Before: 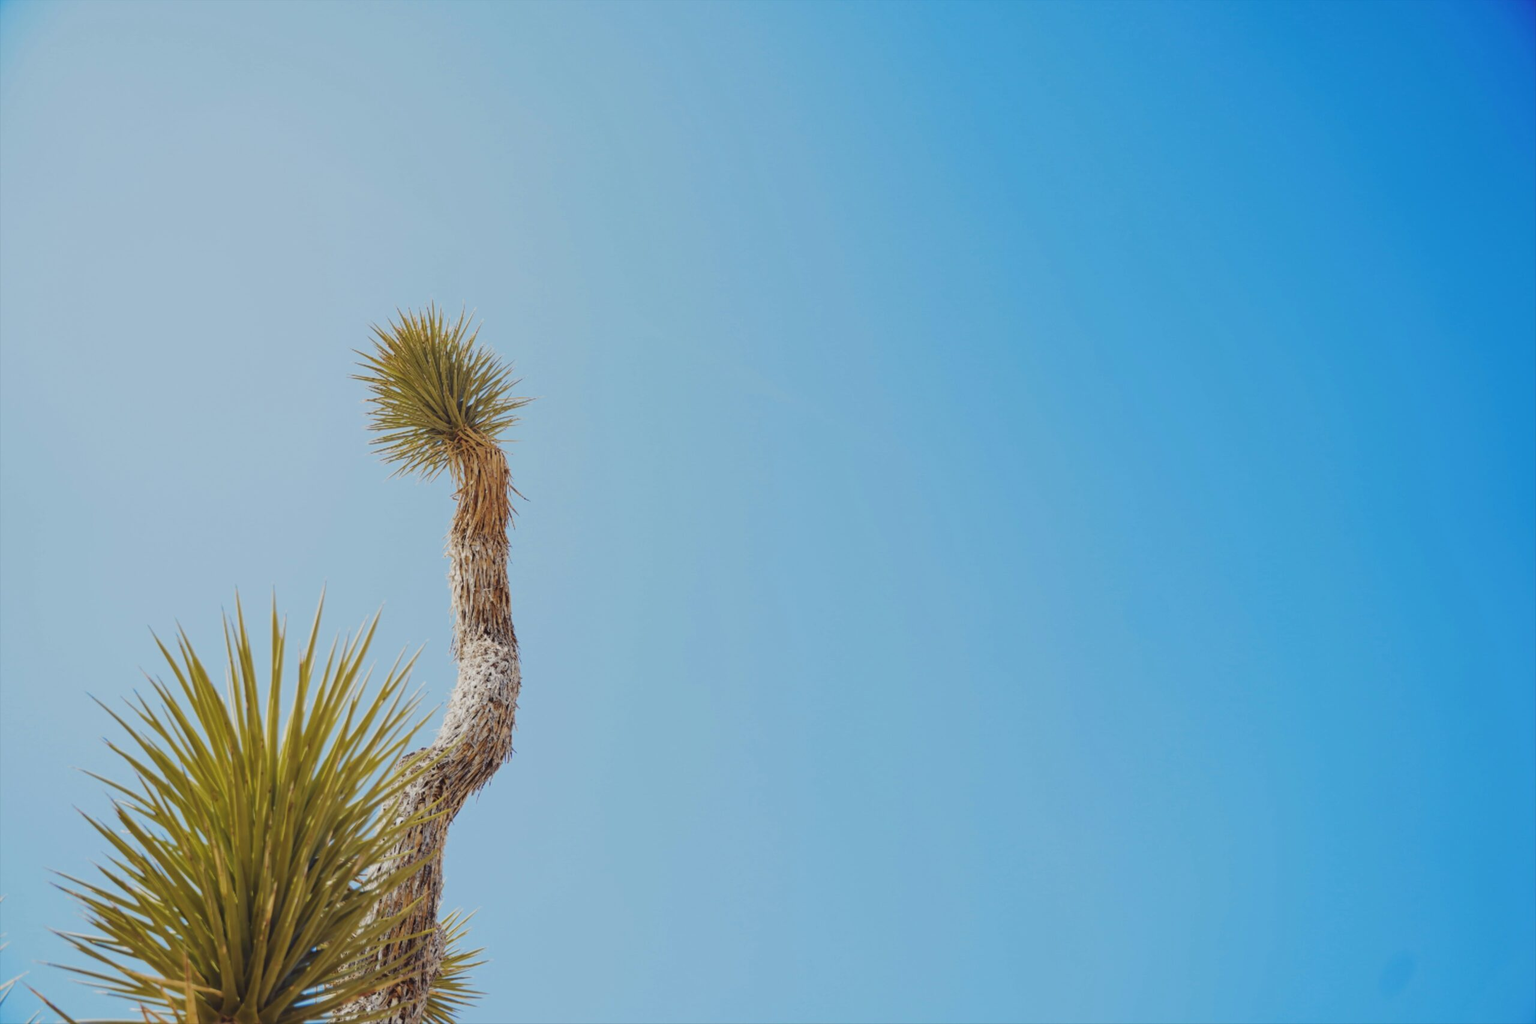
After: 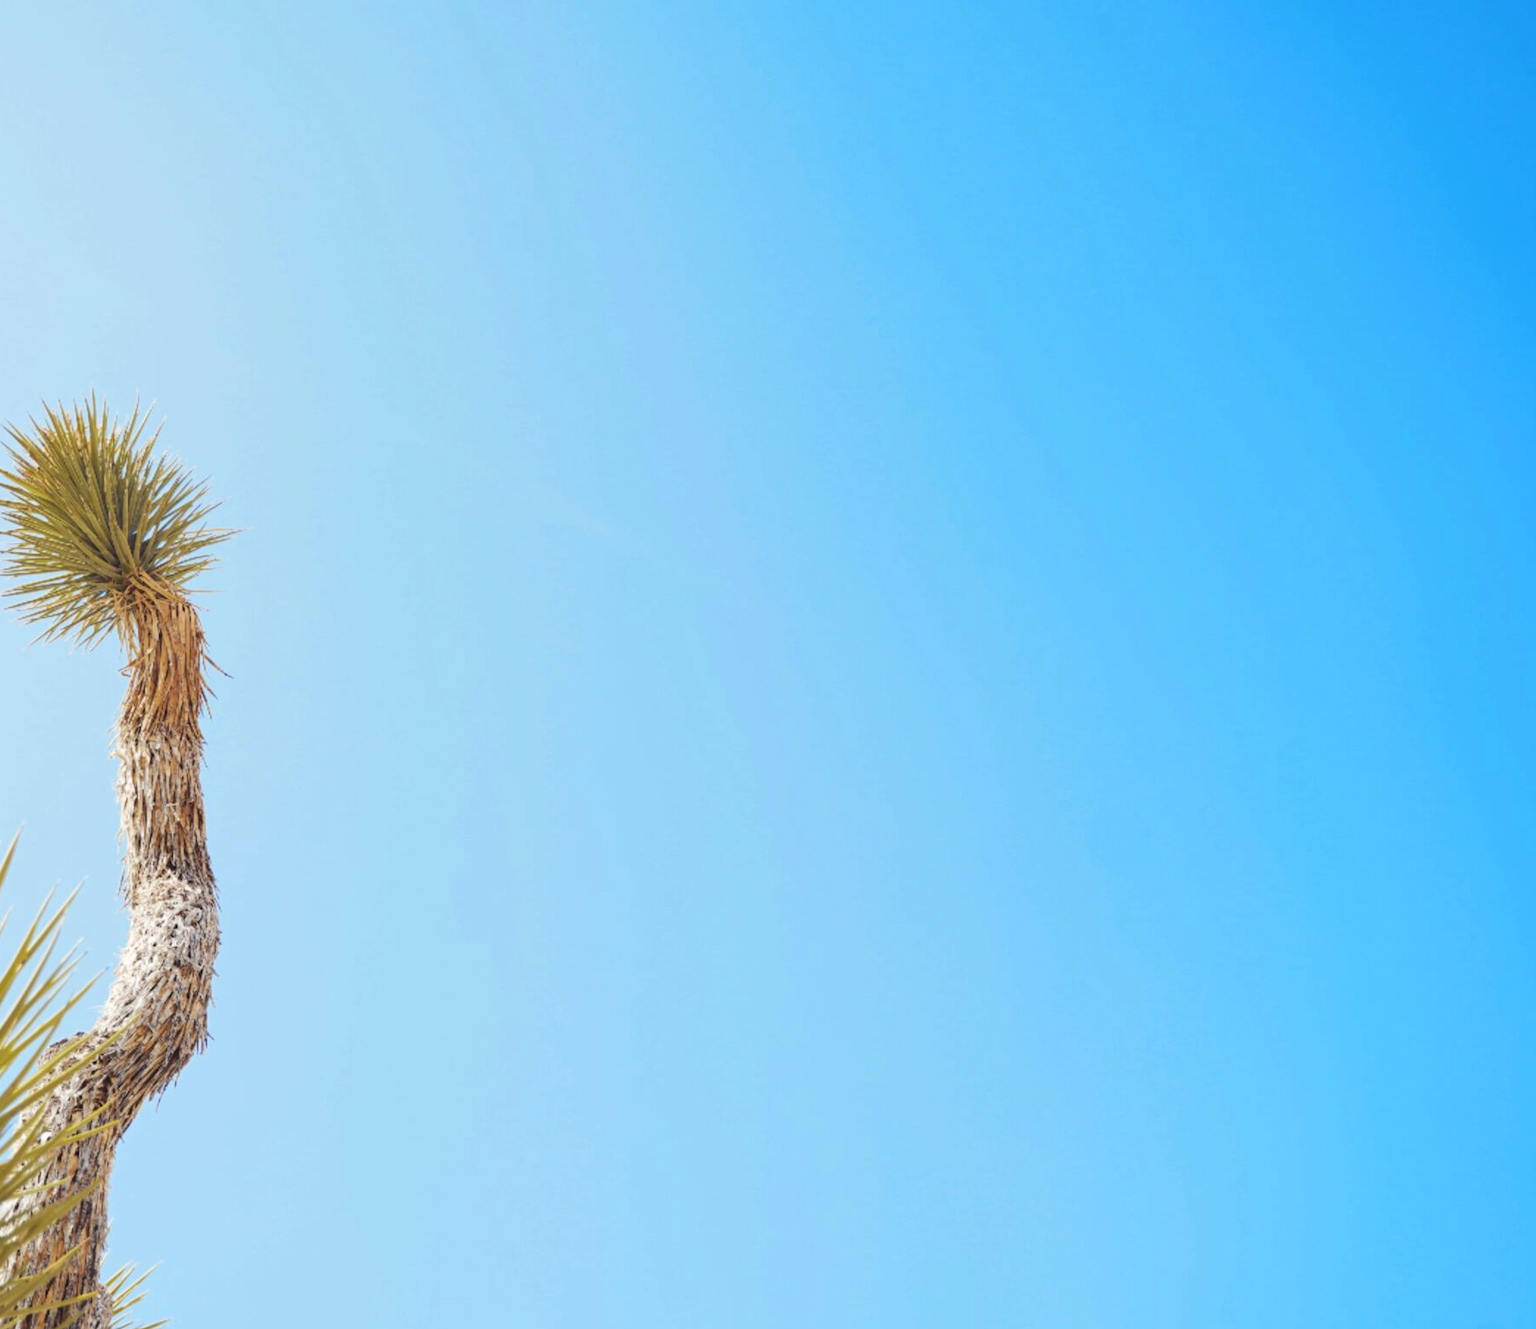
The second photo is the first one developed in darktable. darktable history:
crop and rotate: left 23.952%, top 2.905%, right 6.431%, bottom 6.731%
exposure: exposure 0.6 EV, compensate highlight preservation false
